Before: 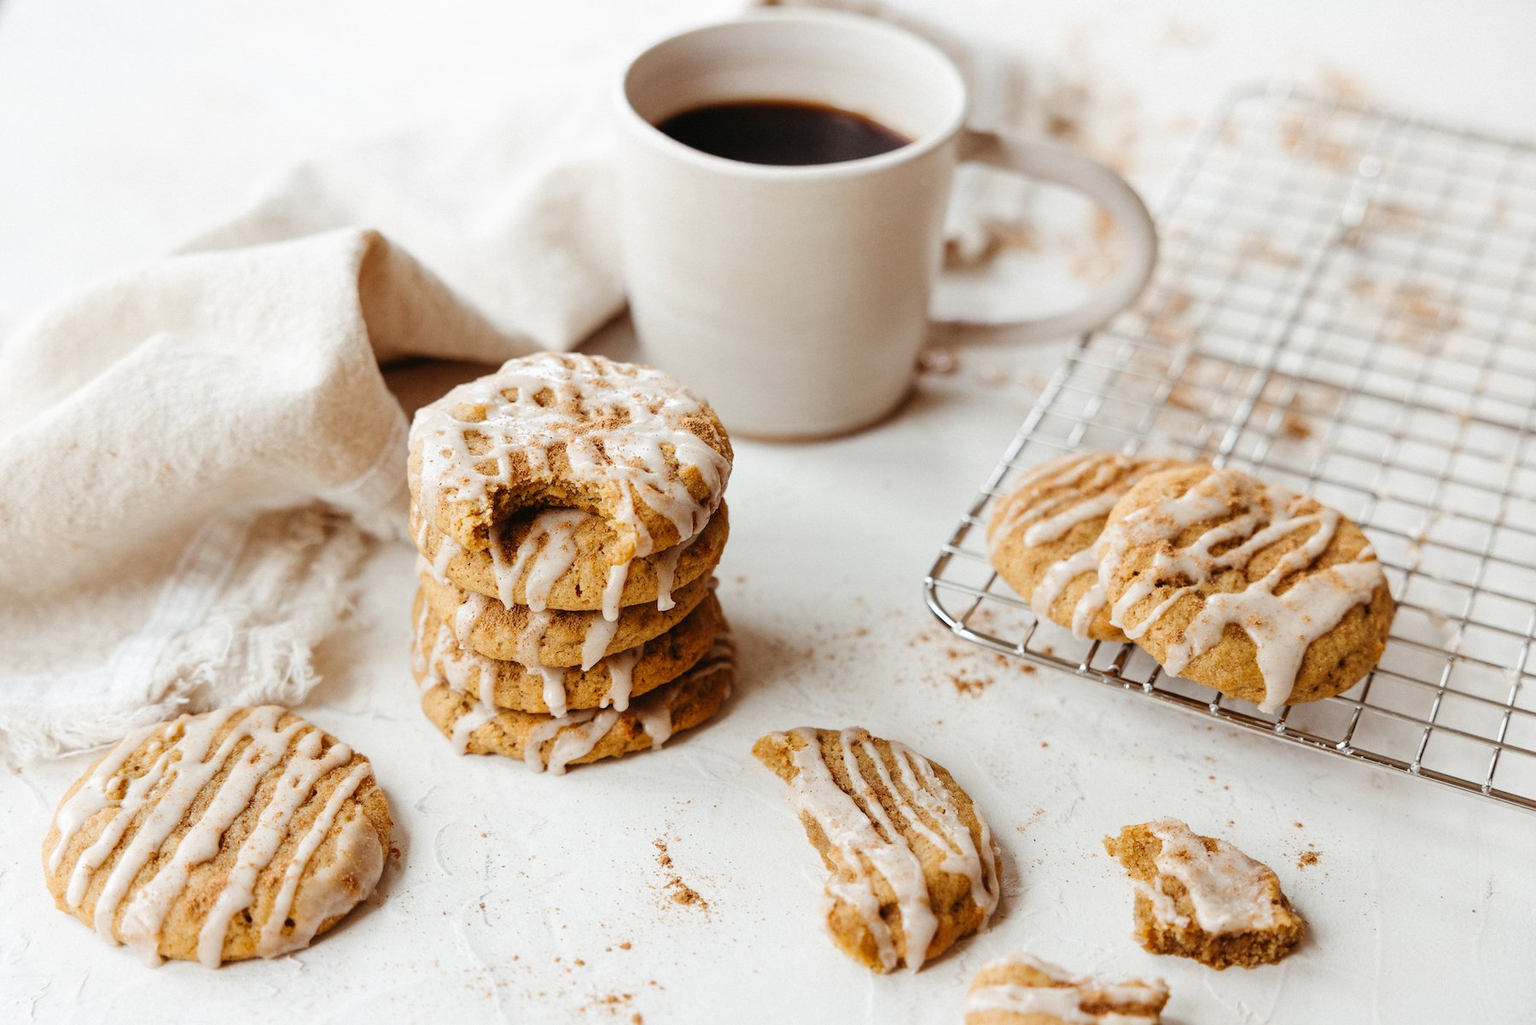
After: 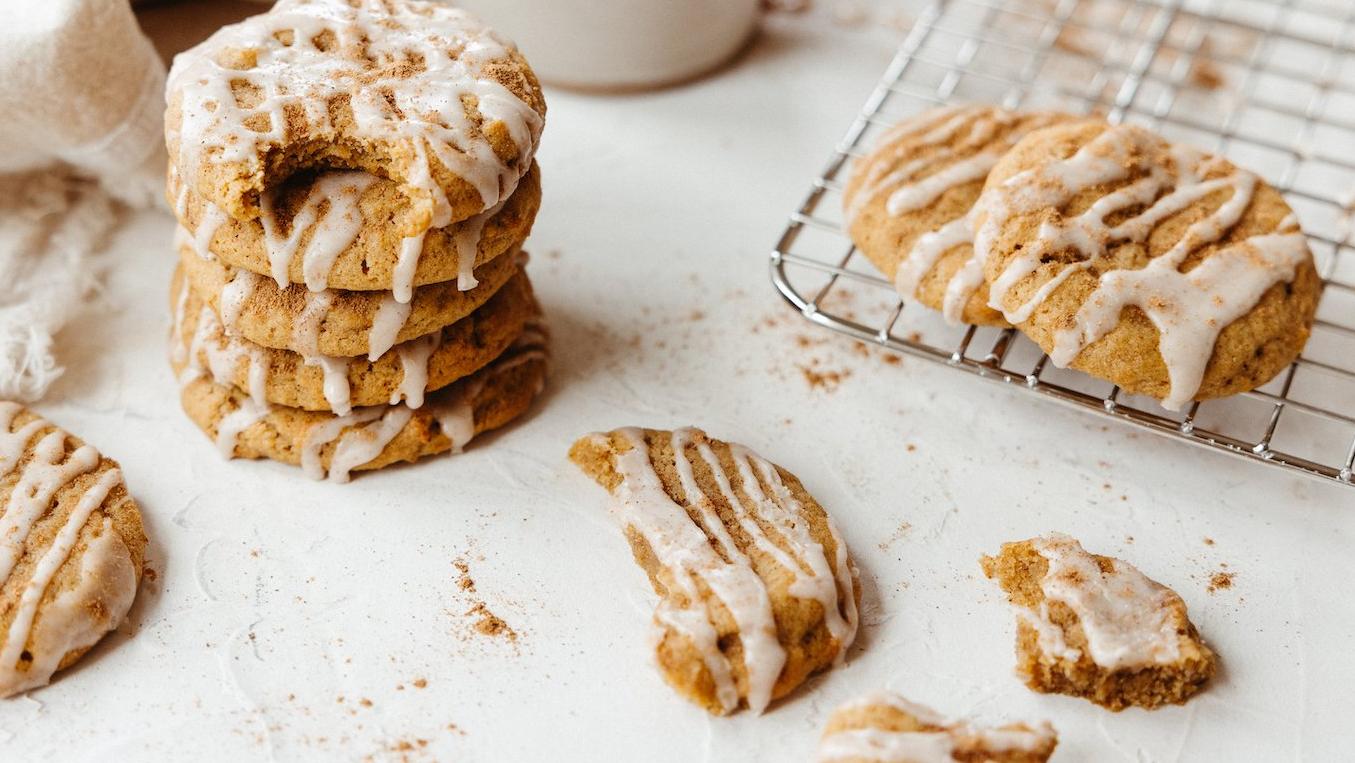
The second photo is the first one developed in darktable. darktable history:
crop and rotate: left 17.424%, top 35.396%, right 7.274%, bottom 1.026%
